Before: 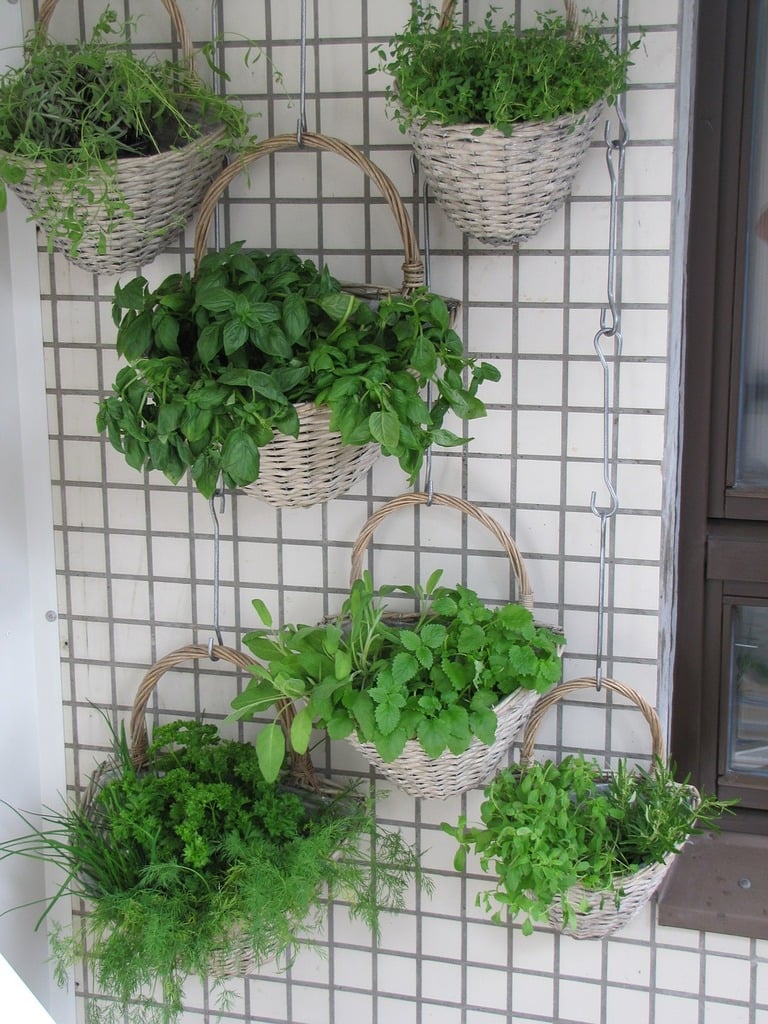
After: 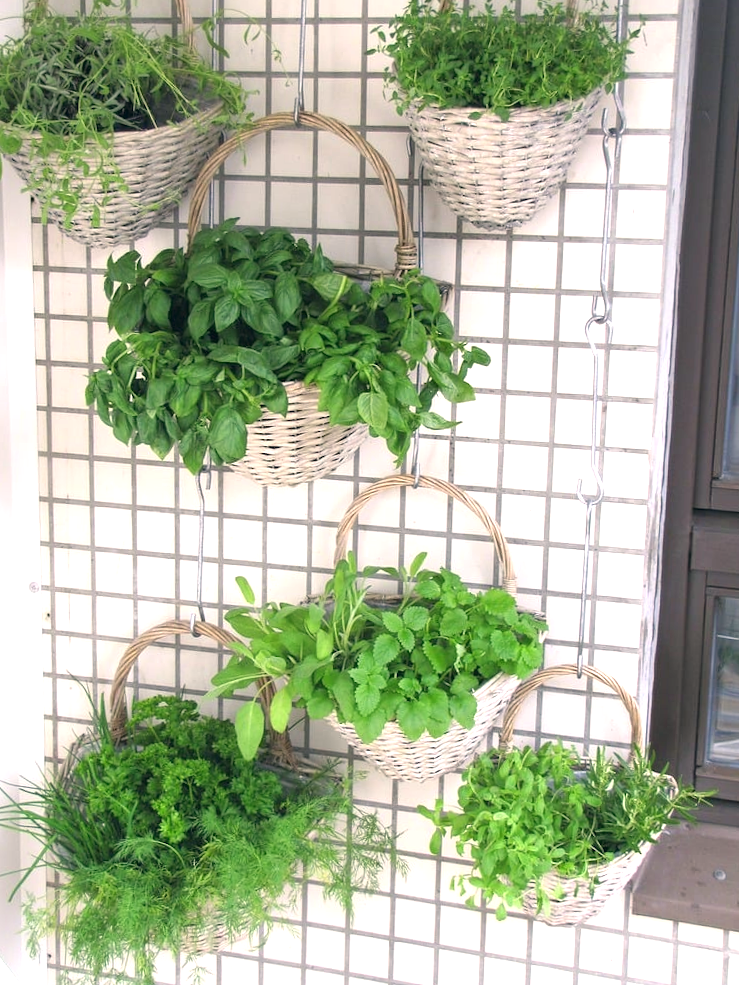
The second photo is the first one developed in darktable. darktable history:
white balance: emerald 1
color correction: highlights a* 5.38, highlights b* 5.3, shadows a* -4.26, shadows b* -5.11
exposure: black level correction 0, exposure 1.015 EV, compensate exposure bias true, compensate highlight preservation false
crop and rotate: angle -1.69°
